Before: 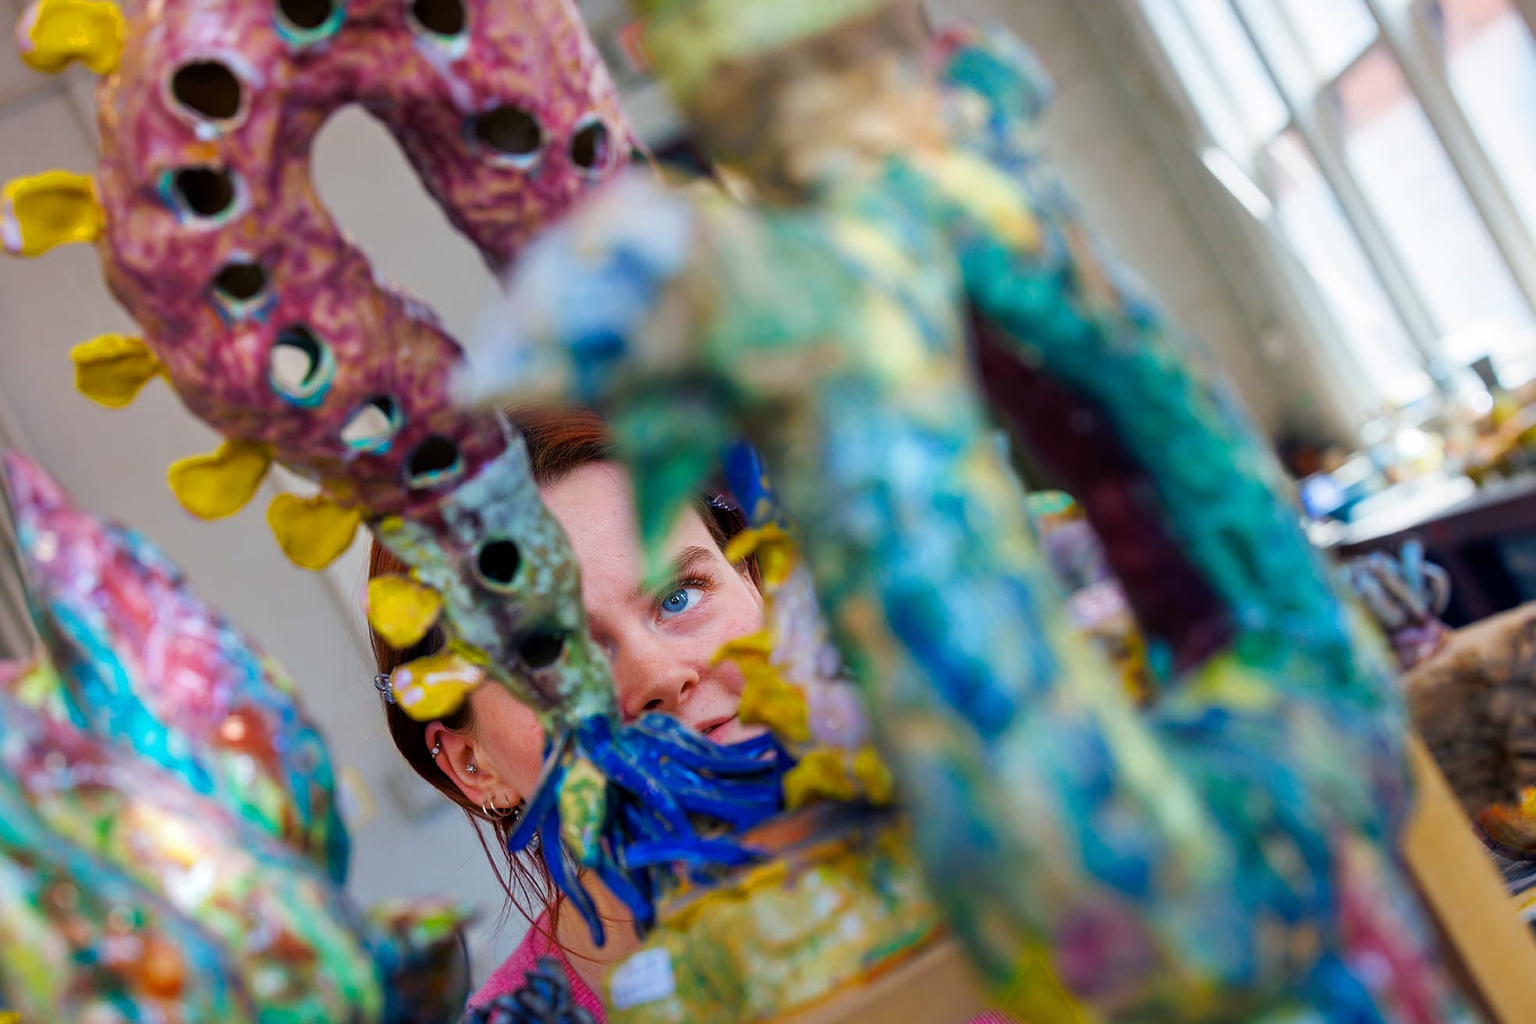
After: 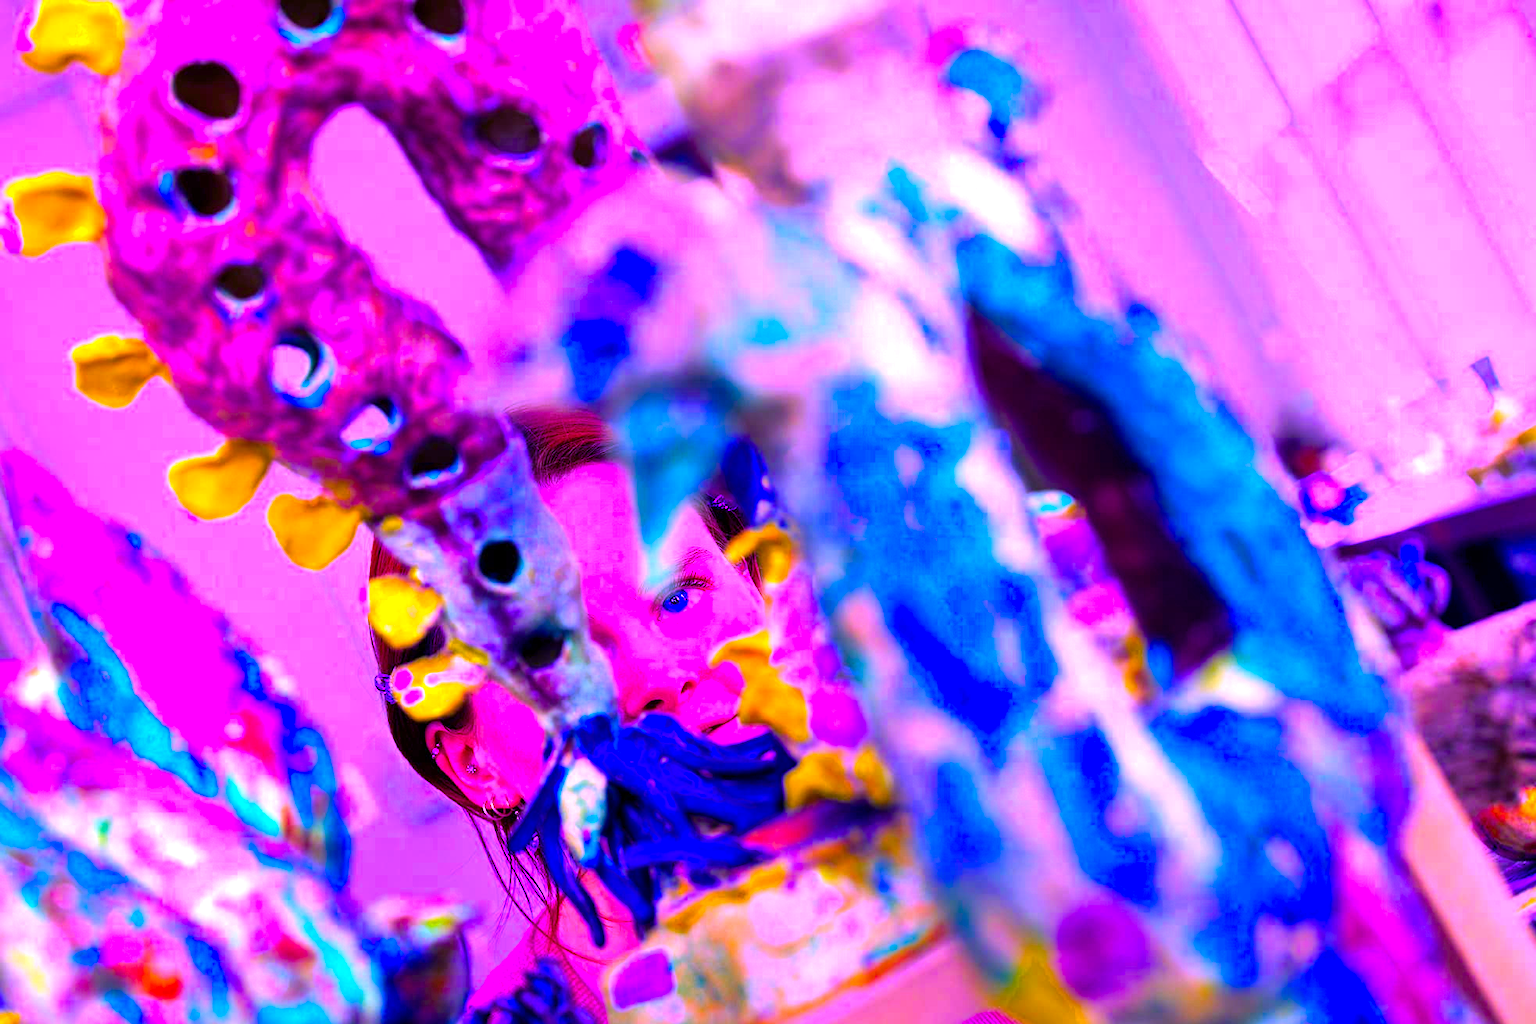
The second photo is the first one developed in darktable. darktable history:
shadows and highlights: radius 110.86, shadows 51.09, white point adjustment 9.16, highlights -4.17, highlights color adjustment 32.2%, soften with gaussian
color balance rgb: linear chroma grading › global chroma 25%, perceptual saturation grading › global saturation 40%, perceptual brilliance grading › global brilliance 30%, global vibrance 40%
color calibration: illuminant custom, x 0.379, y 0.481, temperature 4443.07 K
